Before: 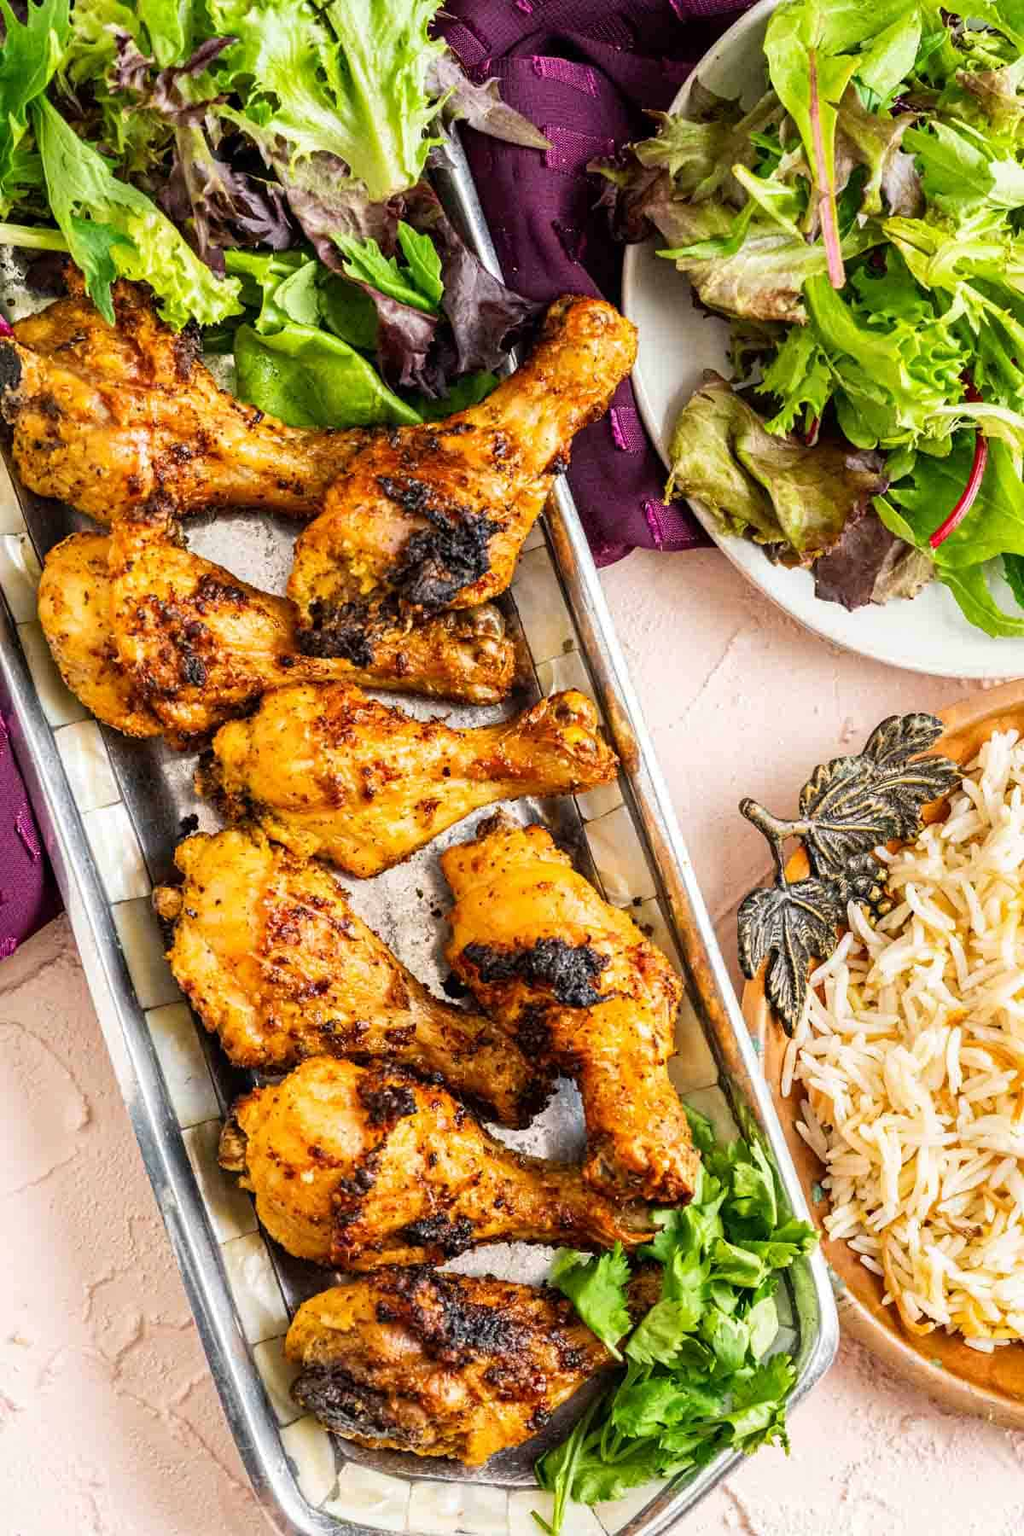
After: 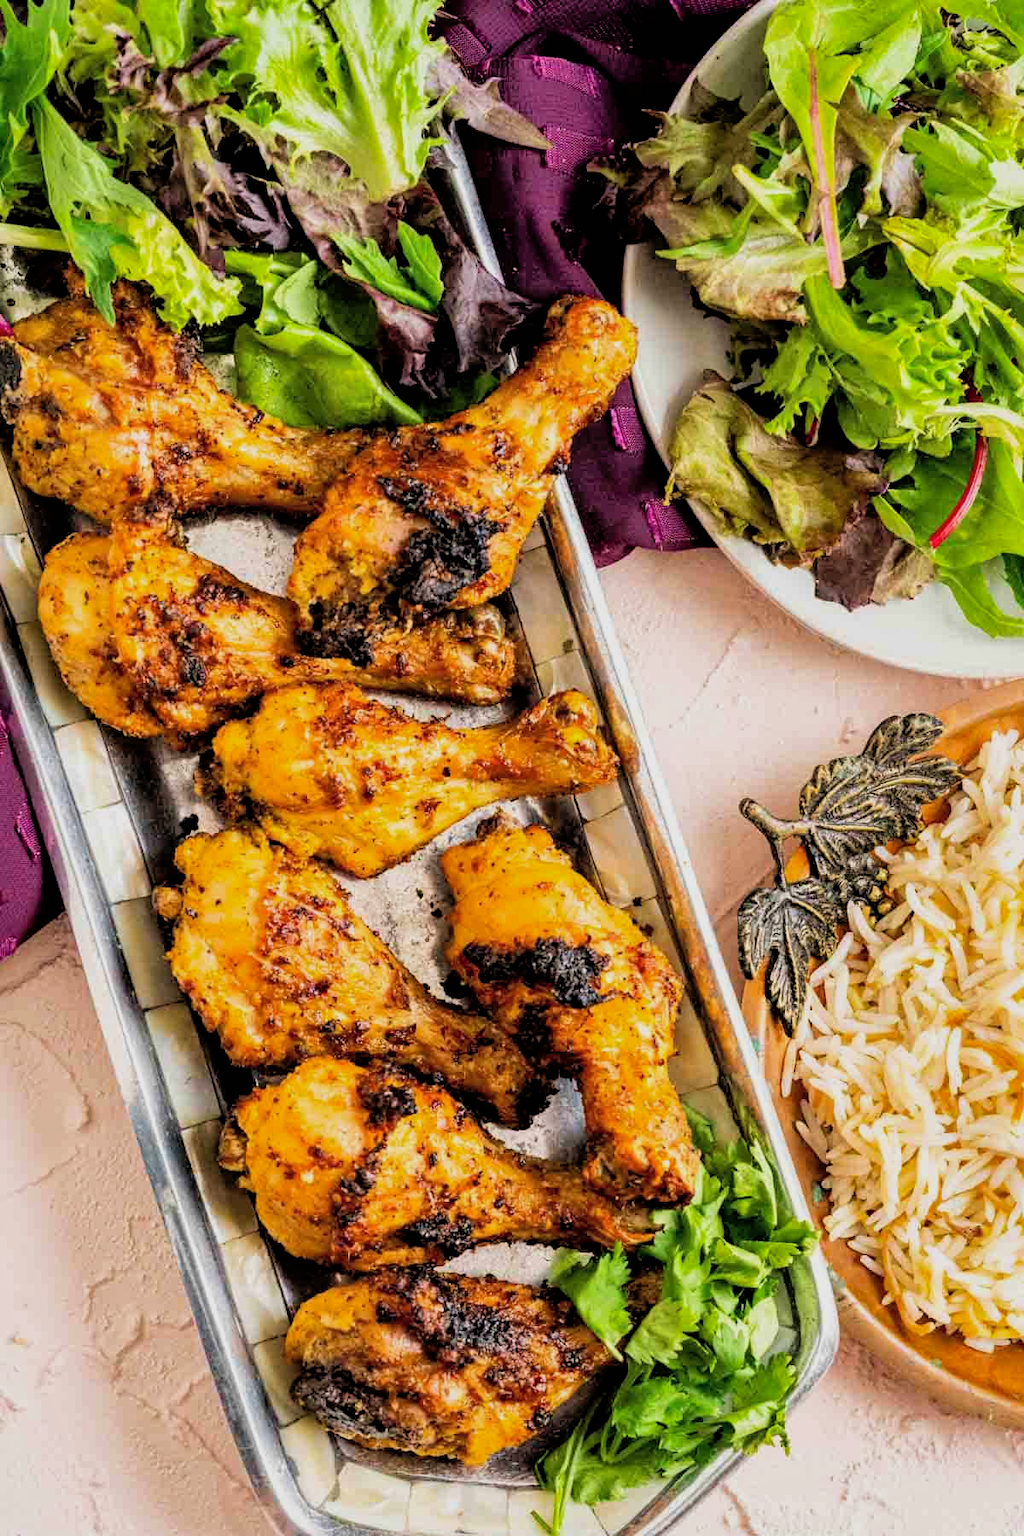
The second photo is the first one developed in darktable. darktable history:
velvia: strength 15%
shadows and highlights: on, module defaults
filmic rgb: black relative exposure -5 EV, white relative exposure 3.2 EV, hardness 3.42, contrast 1.2, highlights saturation mix -30%
